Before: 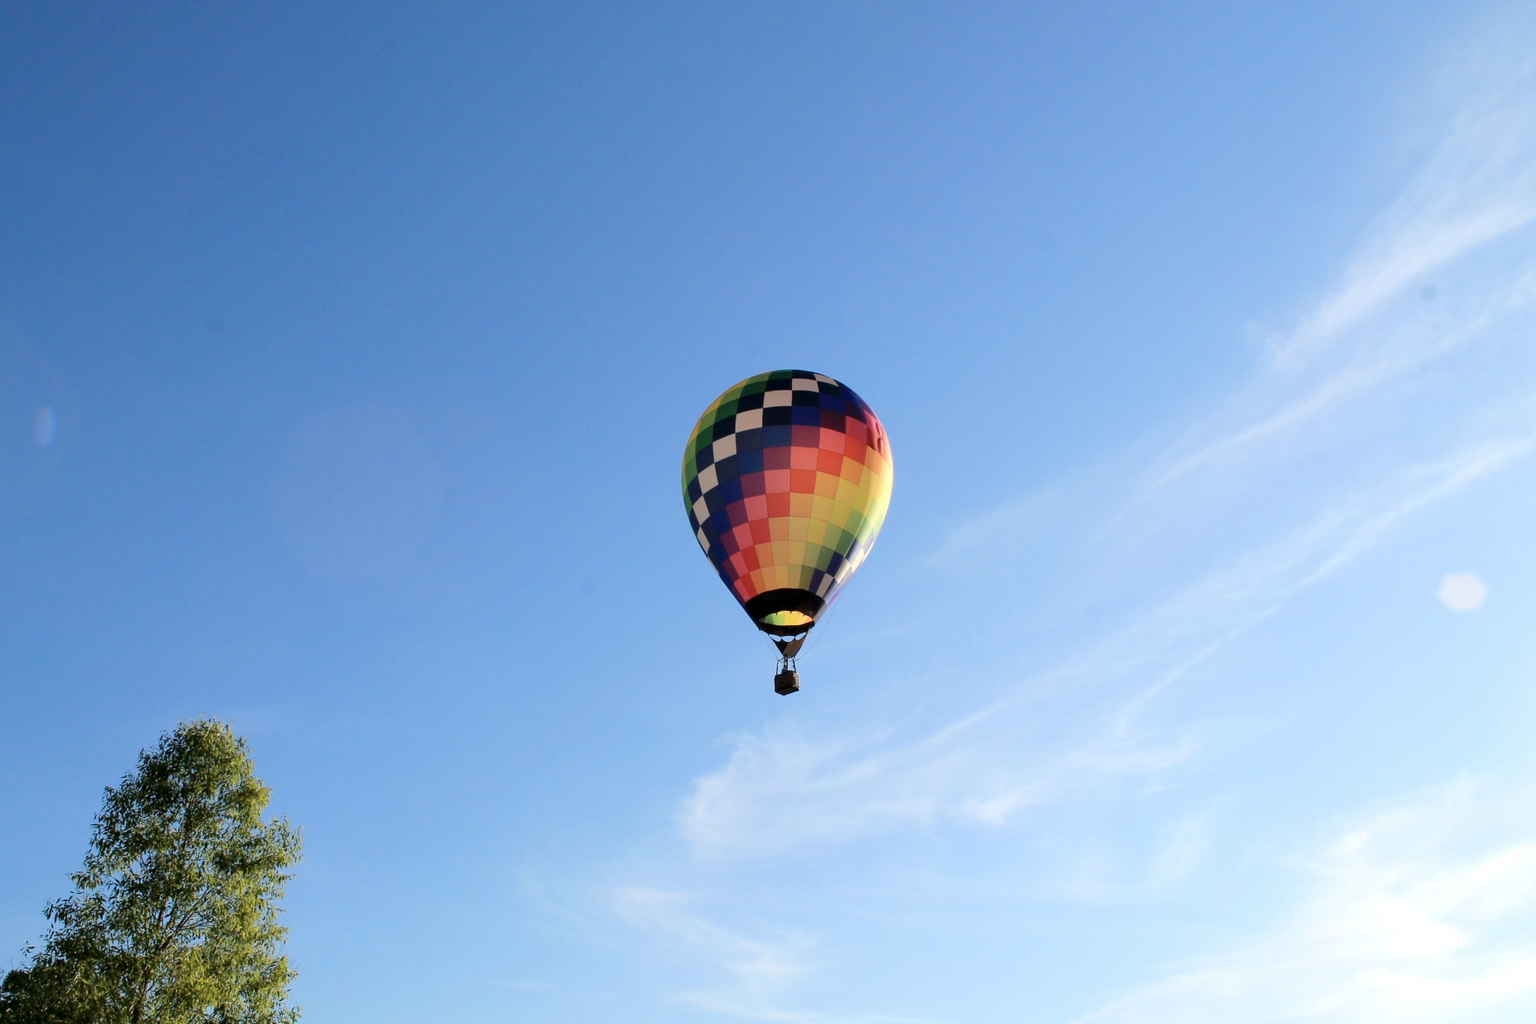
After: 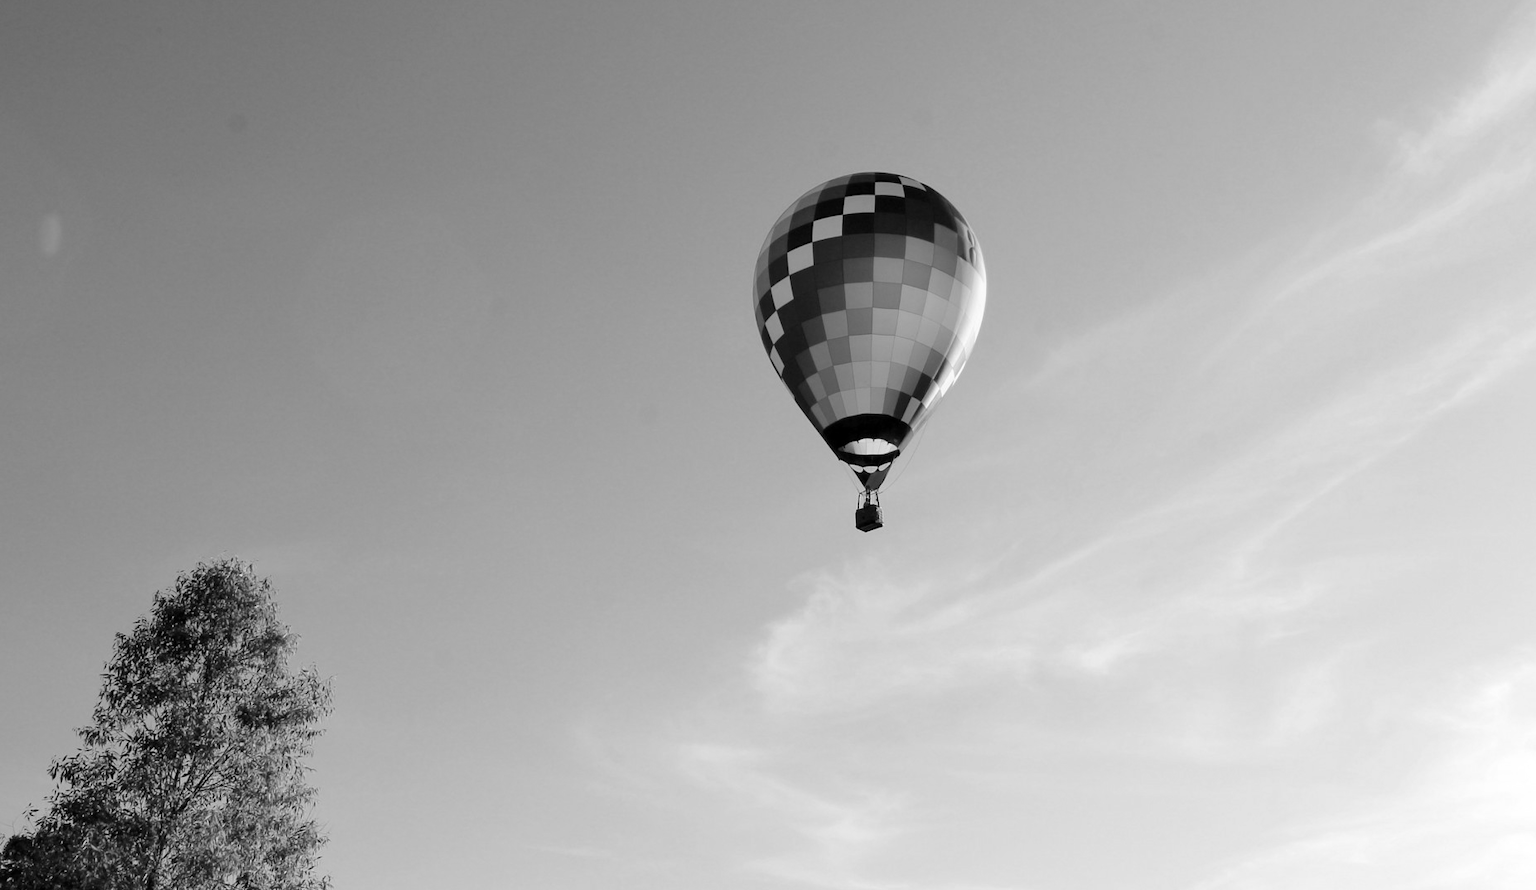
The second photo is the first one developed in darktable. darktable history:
monochrome: on, module defaults
crop: top 20.916%, right 9.437%, bottom 0.316%
